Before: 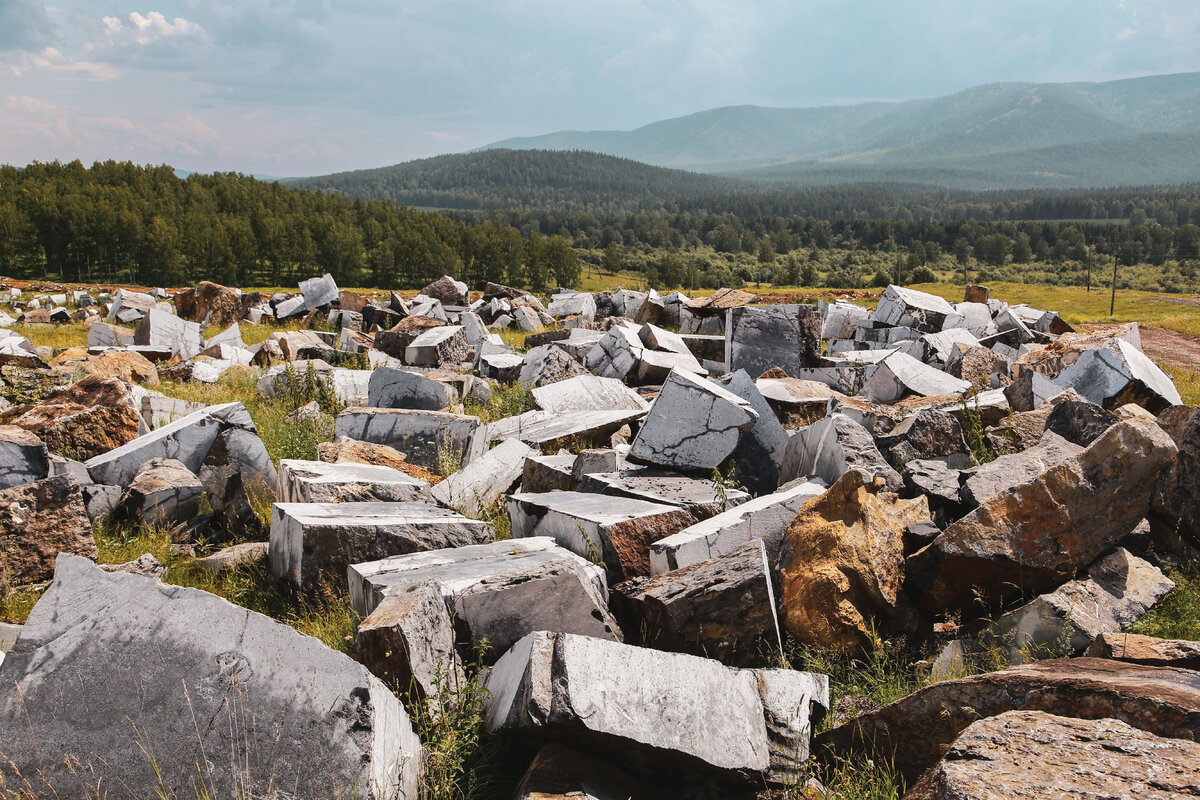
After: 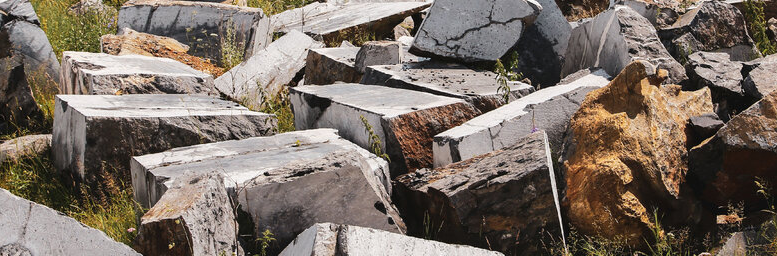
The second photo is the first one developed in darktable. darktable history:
crop: left 18.108%, top 51.102%, right 17.12%, bottom 16.81%
